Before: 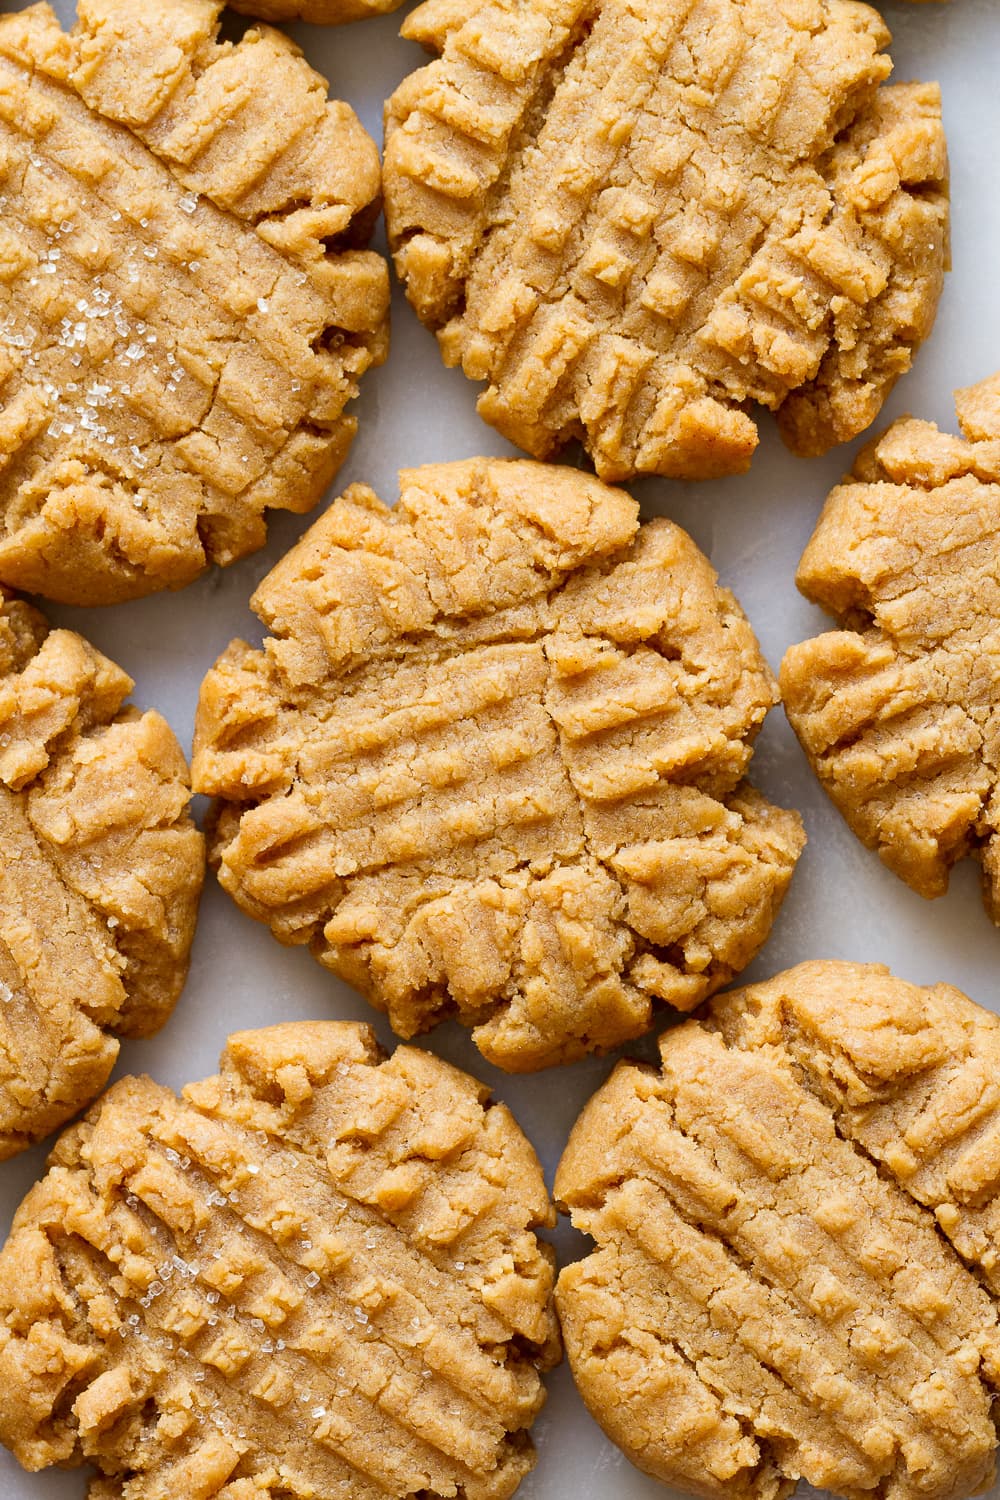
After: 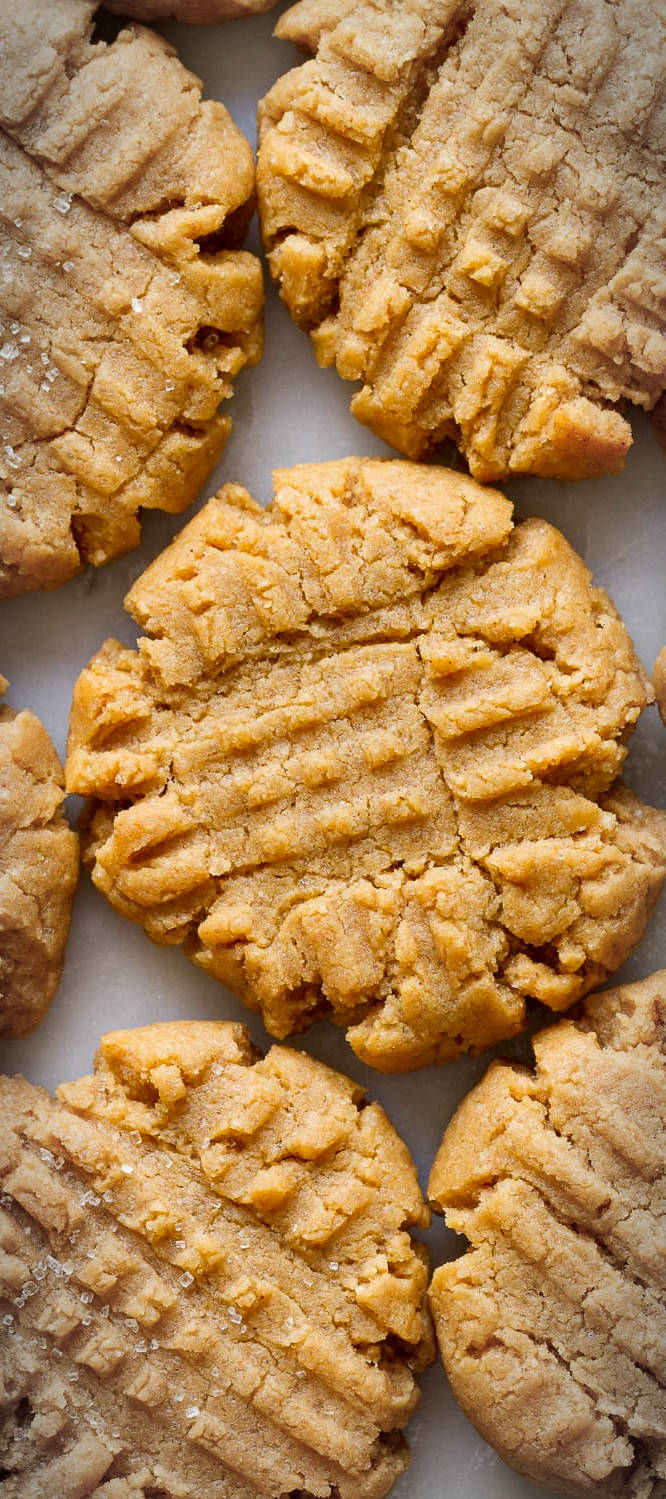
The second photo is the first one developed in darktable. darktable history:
color zones: curves: ch0 [(0, 0.5) (0.143, 0.5) (0.286, 0.5) (0.429, 0.5) (0.571, 0.5) (0.714, 0.476) (0.857, 0.5) (1, 0.5)]; ch2 [(0, 0.5) (0.143, 0.5) (0.286, 0.5) (0.429, 0.5) (0.571, 0.5) (0.714, 0.487) (0.857, 0.5) (1, 0.5)]
shadows and highlights: shadows 53, soften with gaussian
crop and rotate: left 12.648%, right 20.685%
vignetting: automatic ratio true
